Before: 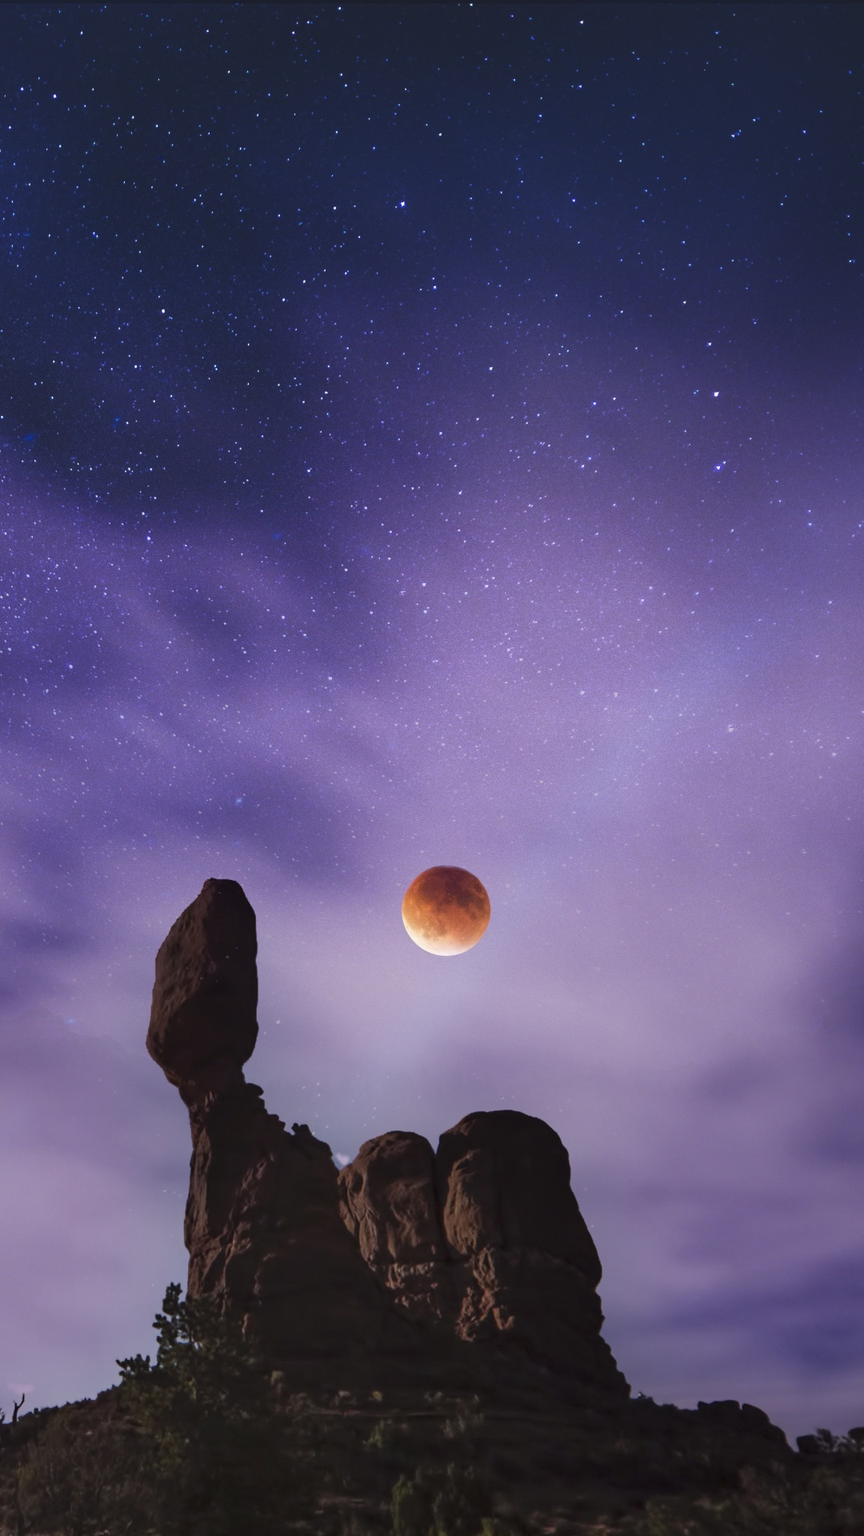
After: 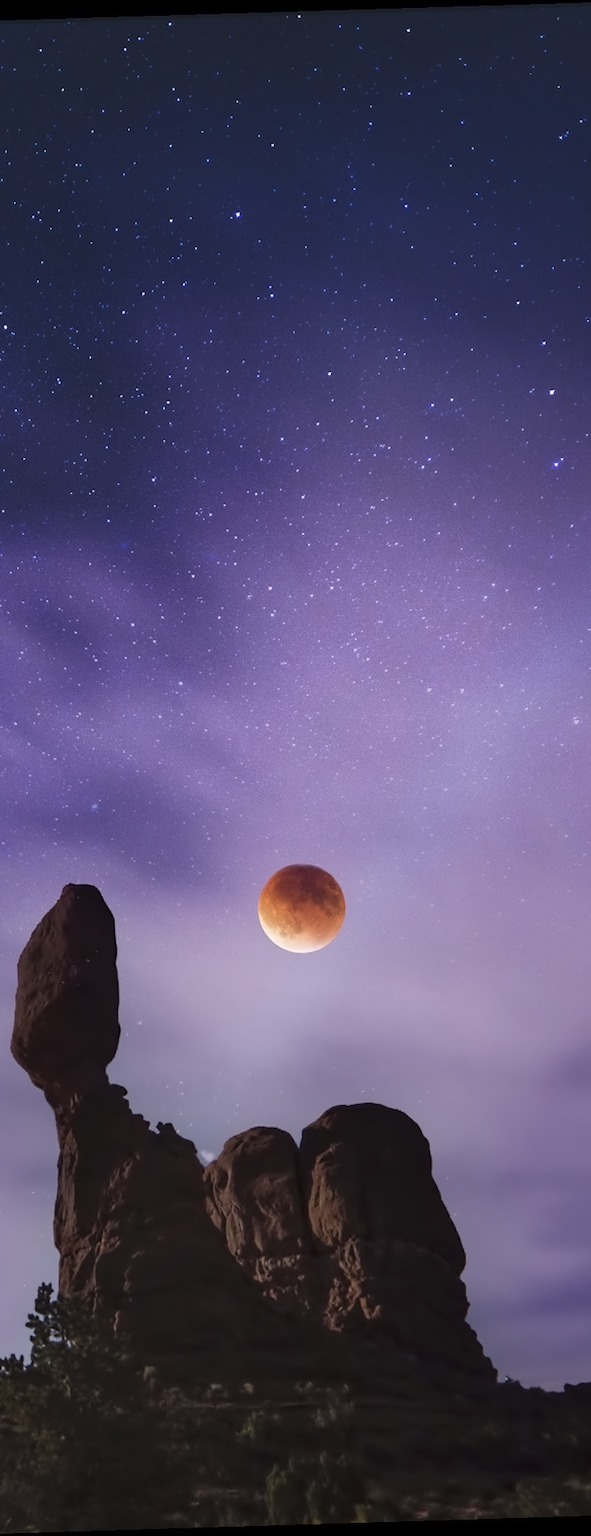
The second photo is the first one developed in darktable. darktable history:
color correction: saturation 1.8
crop and rotate: left 18.442%, right 15.508%
rotate and perspective: rotation -1.75°, automatic cropping off
contrast equalizer: y [[0.5 ×4, 0.525, 0.667], [0.5 ×6], [0.5 ×6], [0 ×4, 0.042, 0], [0, 0, 0.004, 0.1, 0.191, 0.131]]
color zones: curves: ch1 [(0, 0.292) (0.001, 0.292) (0.2, 0.264) (0.4, 0.248) (0.6, 0.248) (0.8, 0.264) (0.999, 0.292) (1, 0.292)]
